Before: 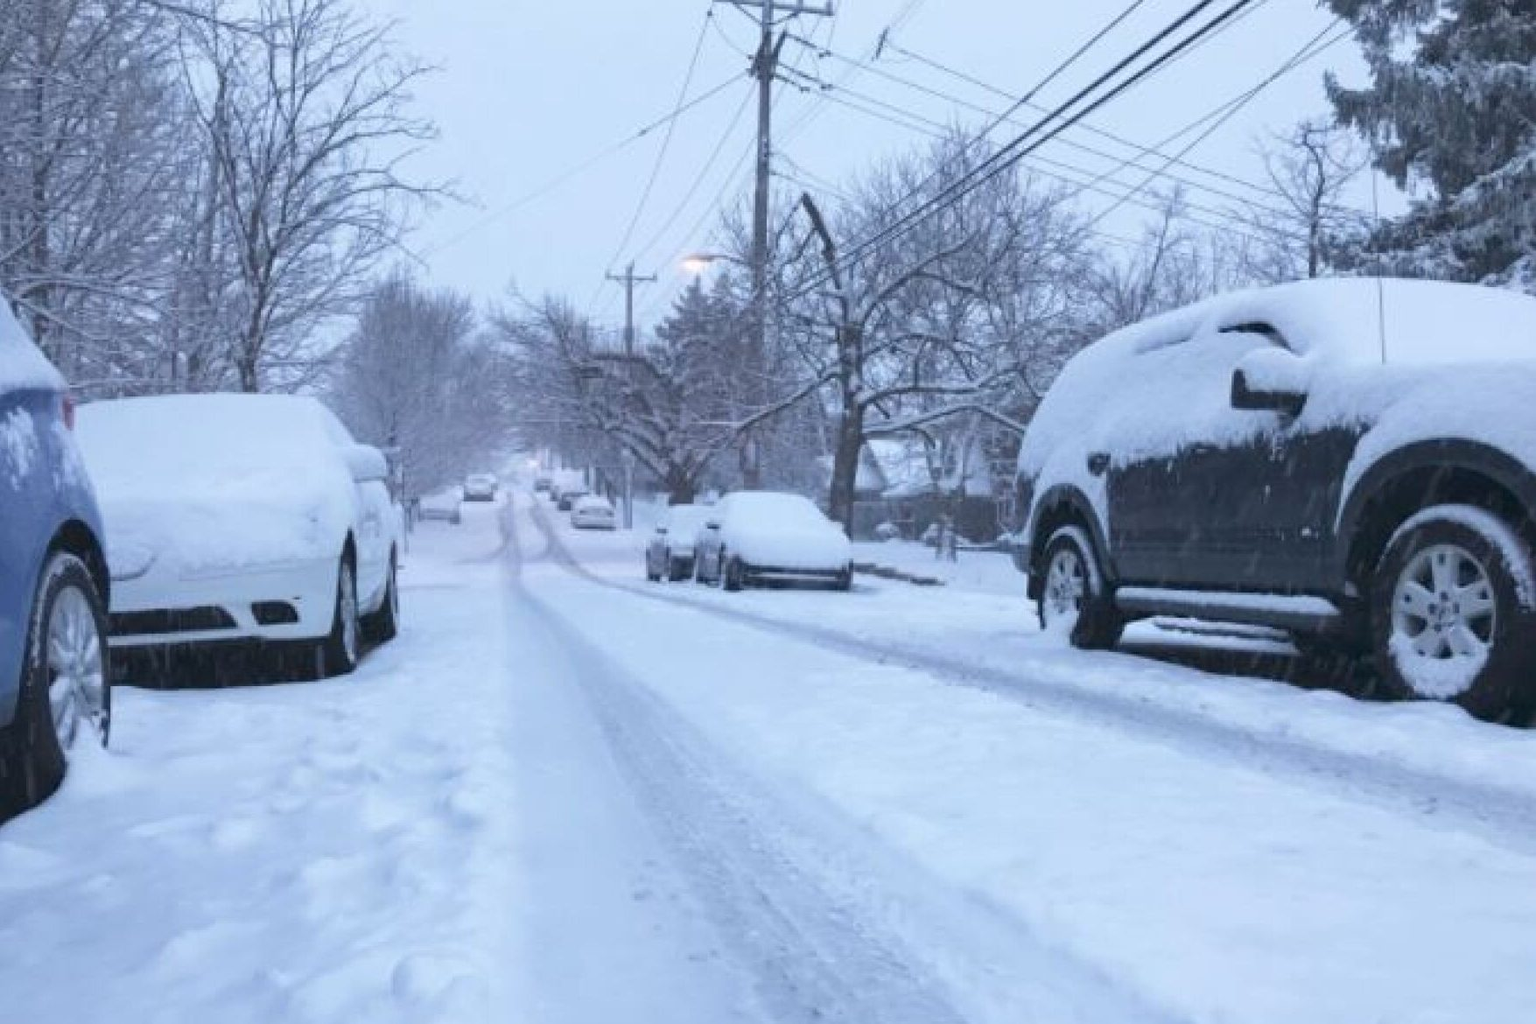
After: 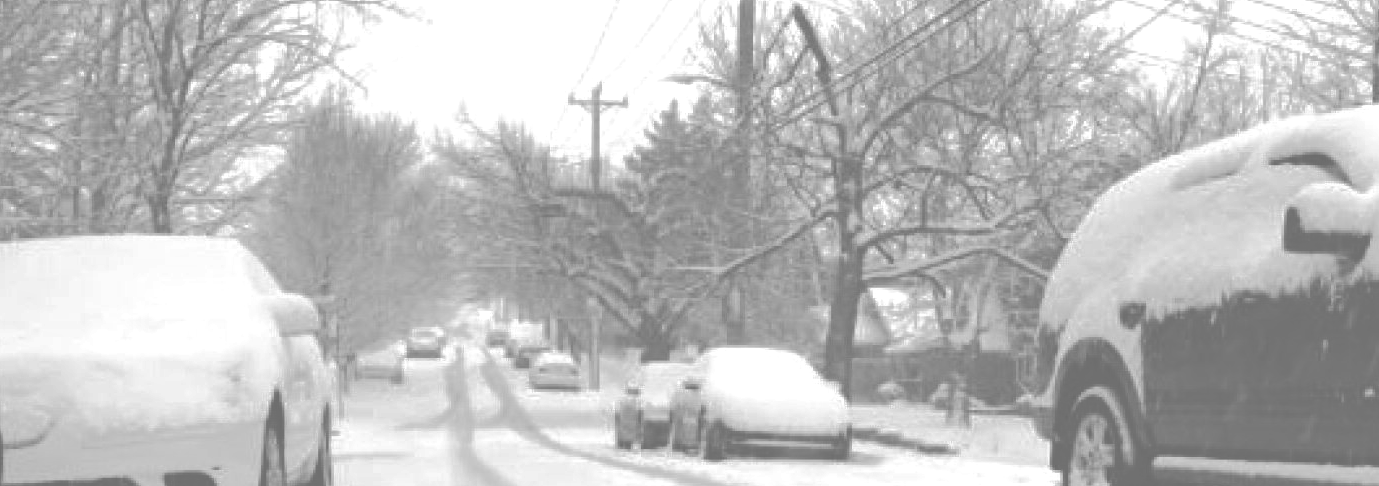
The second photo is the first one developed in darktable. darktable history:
exposure: black level correction 0, exposure 0.7 EV, compensate exposure bias true, compensate highlight preservation false
crop: left 7.036%, top 18.398%, right 14.379%, bottom 40.043%
monochrome: a 32, b 64, size 2.3
tone curve: curves: ch0 [(0, 0) (0.003, 0.453) (0.011, 0.457) (0.025, 0.457) (0.044, 0.463) (0.069, 0.464) (0.1, 0.471) (0.136, 0.475) (0.177, 0.481) (0.224, 0.486) (0.277, 0.496) (0.335, 0.515) (0.399, 0.544) (0.468, 0.577) (0.543, 0.621) (0.623, 0.67) (0.709, 0.73) (0.801, 0.788) (0.898, 0.848) (1, 1)], preserve colors none
